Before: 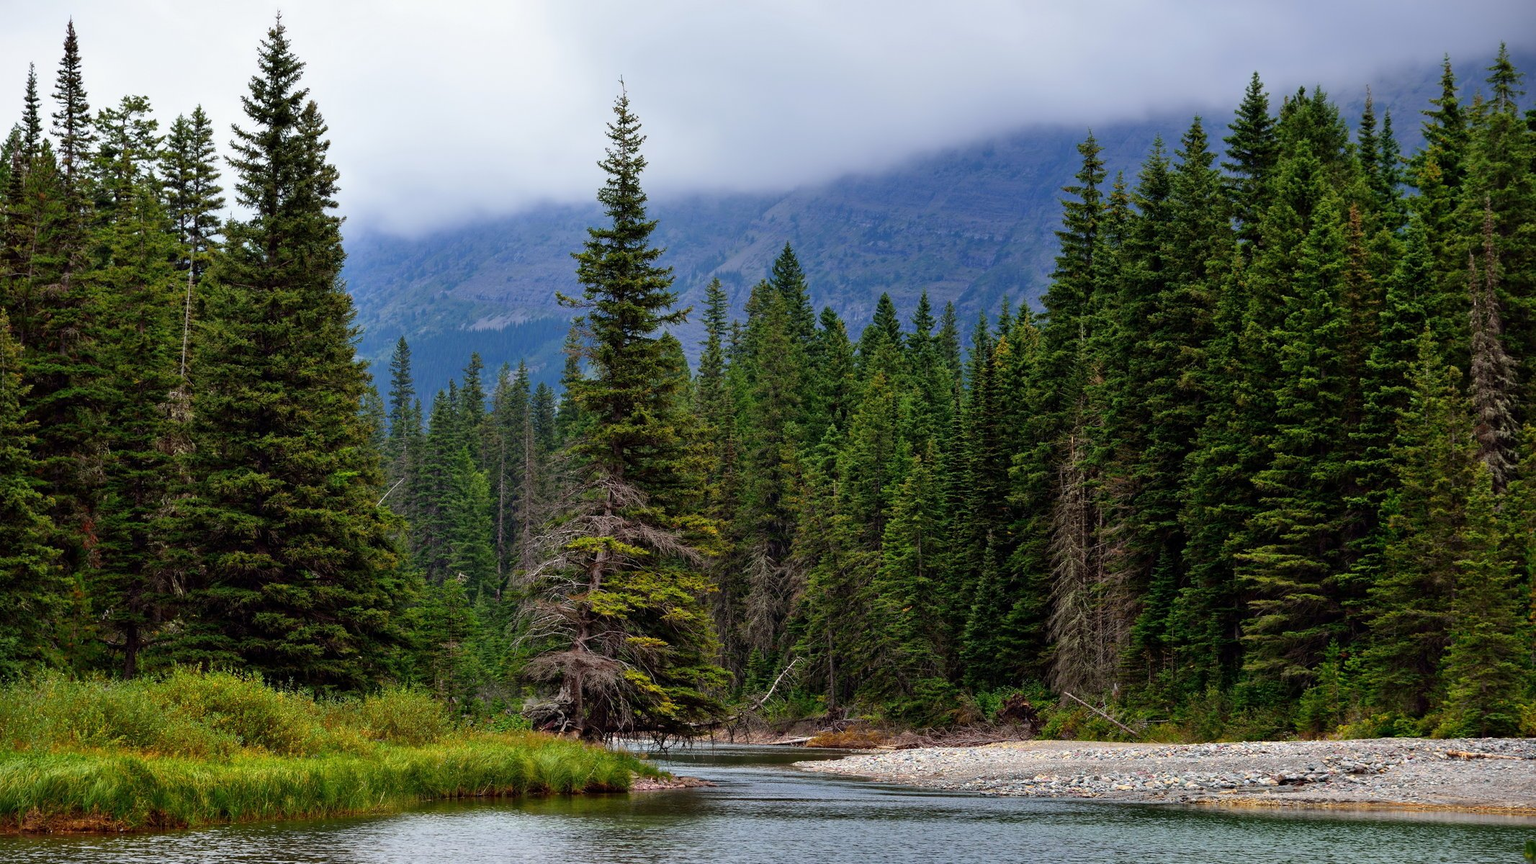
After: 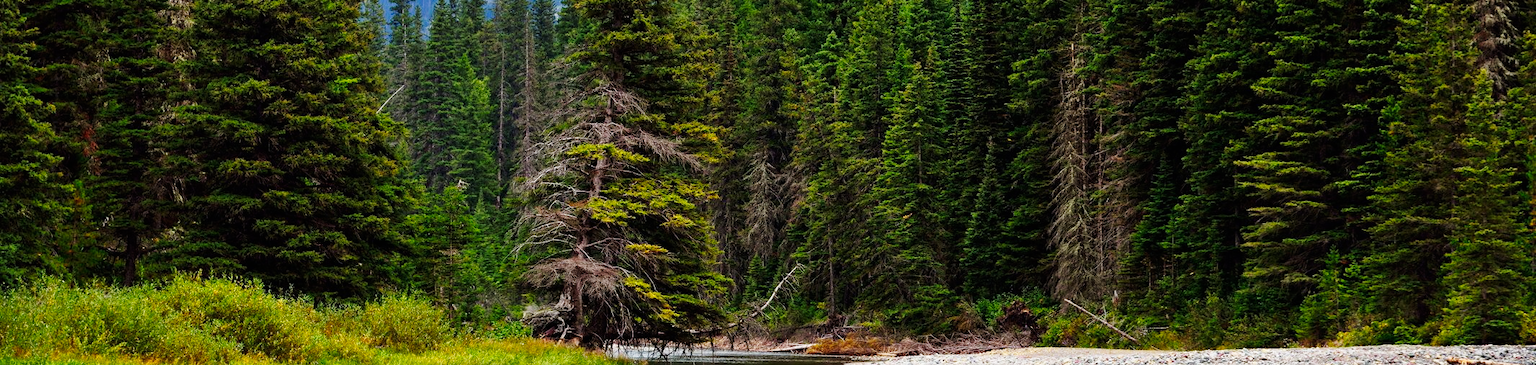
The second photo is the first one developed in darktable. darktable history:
crop: top 45.545%, bottom 12.123%
tone curve: curves: ch0 [(0, 0.003) (0.044, 0.025) (0.12, 0.089) (0.197, 0.168) (0.281, 0.273) (0.468, 0.548) (0.583, 0.691) (0.701, 0.815) (0.86, 0.922) (1, 0.982)]; ch1 [(0, 0) (0.232, 0.214) (0.404, 0.376) (0.461, 0.425) (0.493, 0.481) (0.501, 0.5) (0.517, 0.524) (0.55, 0.585) (0.598, 0.651) (0.671, 0.735) (0.796, 0.85) (1, 1)]; ch2 [(0, 0) (0.249, 0.216) (0.357, 0.317) (0.448, 0.432) (0.478, 0.492) (0.498, 0.499) (0.517, 0.527) (0.537, 0.564) (0.569, 0.617) (0.61, 0.659) (0.706, 0.75) (0.808, 0.809) (0.991, 0.968)], preserve colors none
